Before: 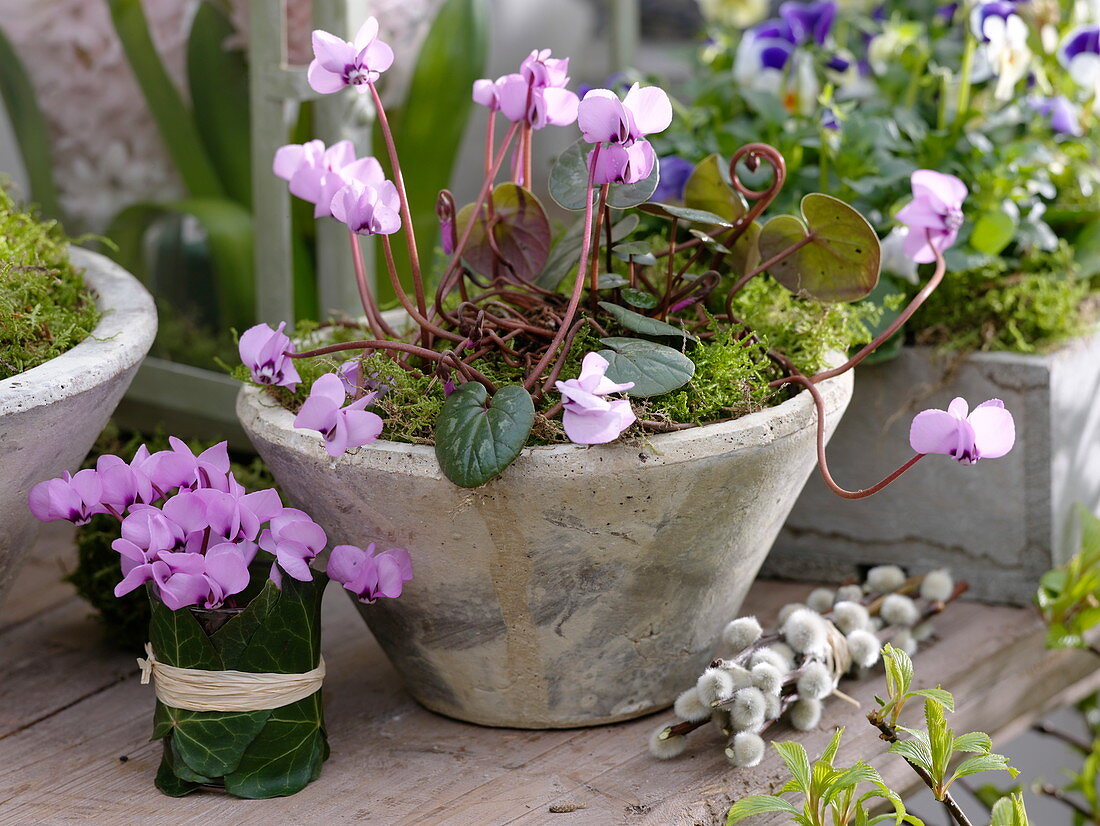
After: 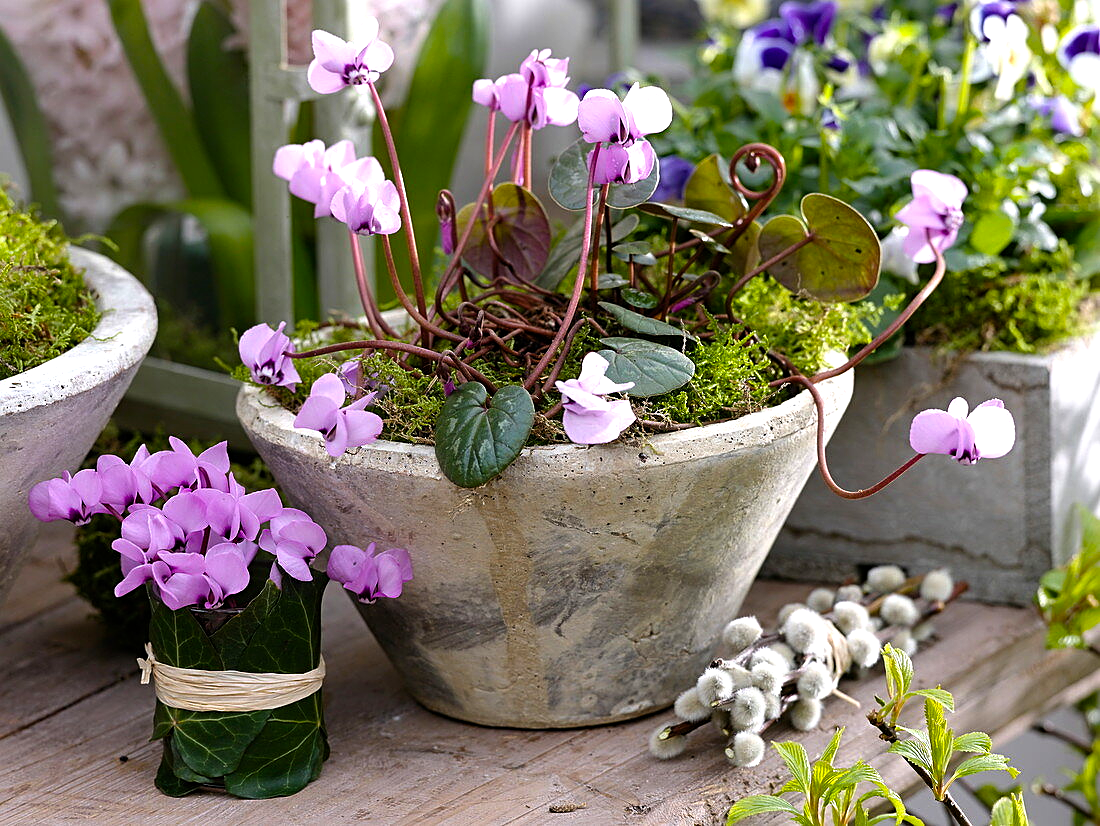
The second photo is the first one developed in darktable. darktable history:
shadows and highlights: shadows -13.27, white point adjustment 4.18, highlights 26.77
color balance rgb: power › luminance -9.23%, perceptual saturation grading › global saturation 25.274%, perceptual brilliance grading › highlights 9.878%, perceptual brilliance grading › mid-tones 5.667%
exposure: compensate exposure bias true, compensate highlight preservation false
sharpen: radius 2.498, amount 0.338
